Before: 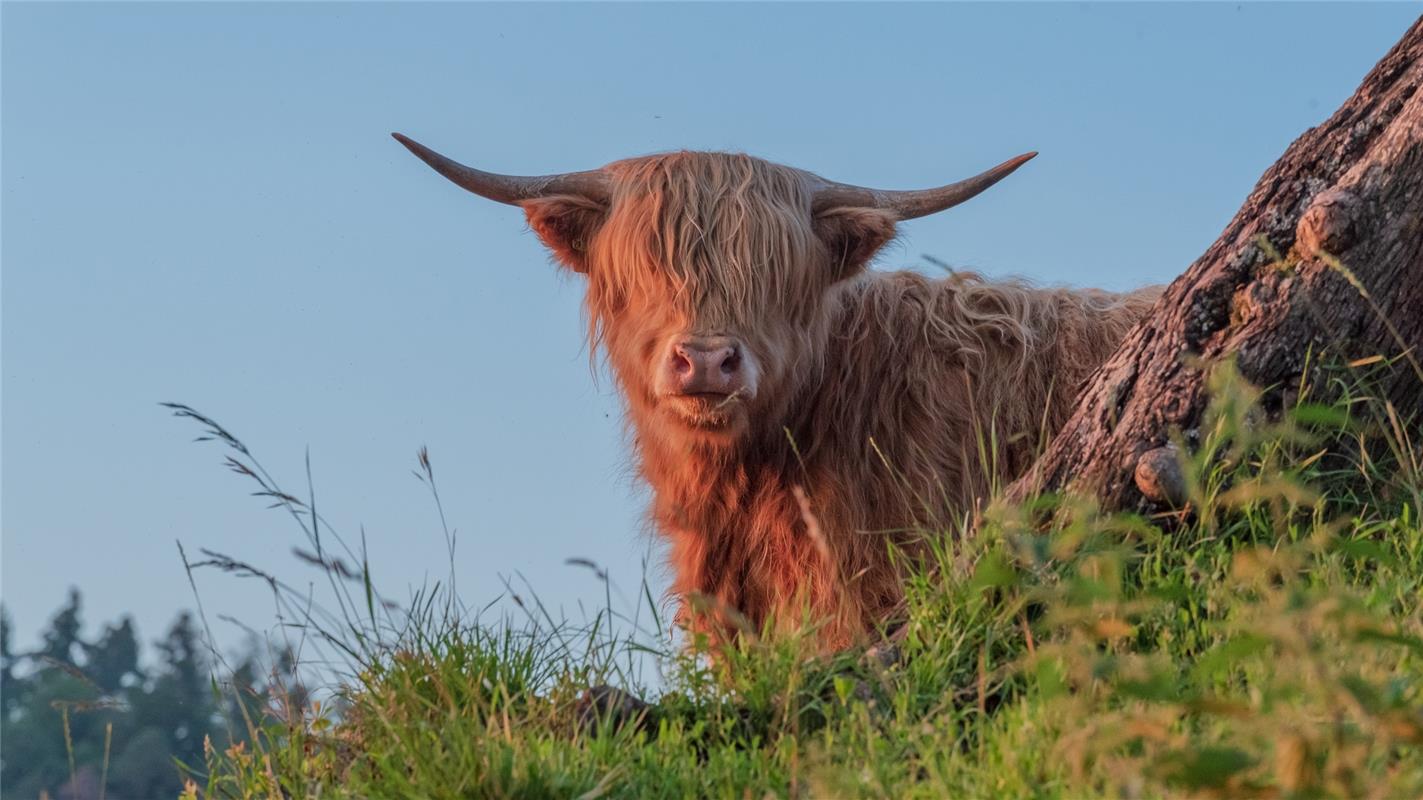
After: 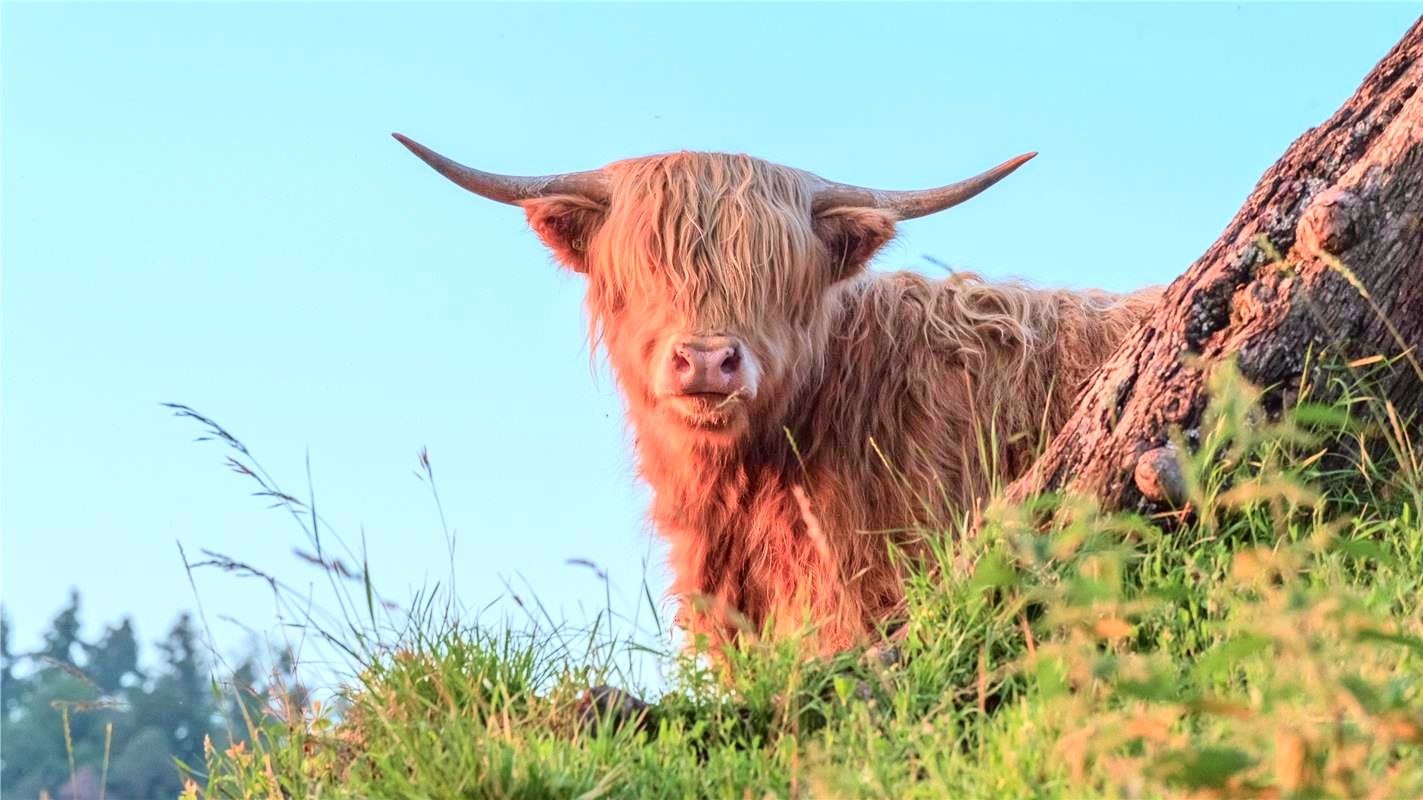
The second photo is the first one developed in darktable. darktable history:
exposure: black level correction 0, exposure 1.1 EV, compensate exposure bias true, compensate highlight preservation false
tone curve: curves: ch0 [(0, 0.021) (0.049, 0.044) (0.152, 0.14) (0.328, 0.357) (0.473, 0.529) (0.641, 0.705) (0.868, 0.887) (1, 0.969)]; ch1 [(0, 0) (0.322, 0.328) (0.43, 0.425) (0.474, 0.466) (0.502, 0.503) (0.522, 0.526) (0.564, 0.591) (0.602, 0.632) (0.677, 0.701) (0.859, 0.885) (1, 1)]; ch2 [(0, 0) (0.33, 0.301) (0.447, 0.44) (0.502, 0.505) (0.535, 0.554) (0.565, 0.598) (0.618, 0.629) (1, 1)], color space Lab, independent channels, preserve colors none
